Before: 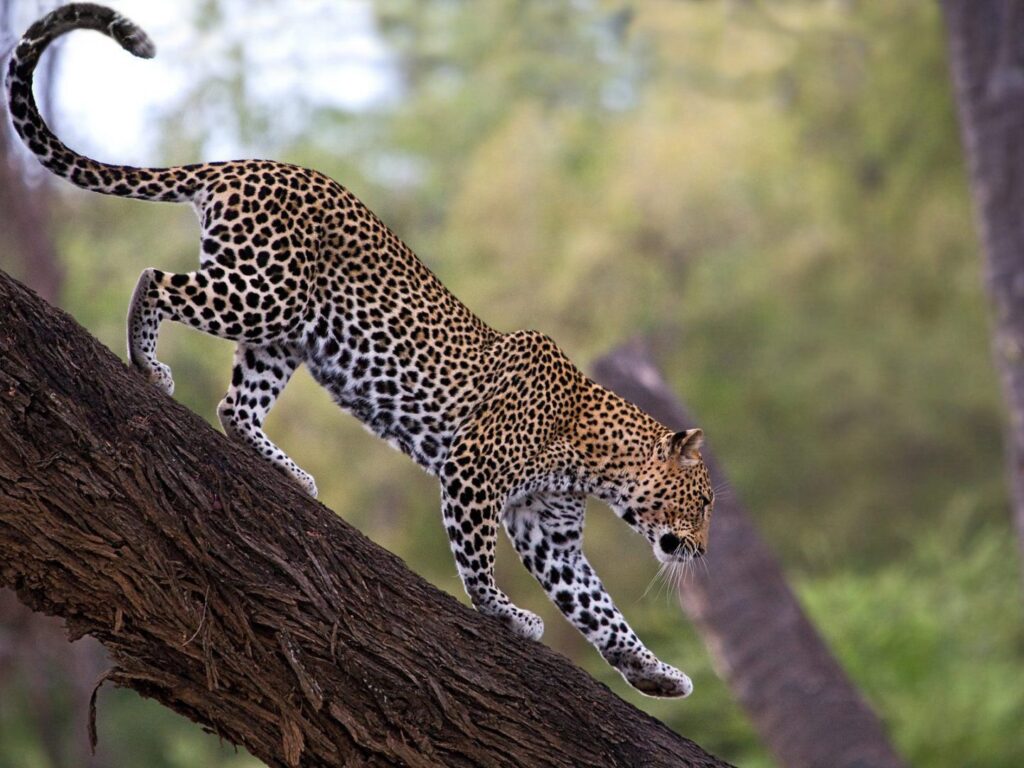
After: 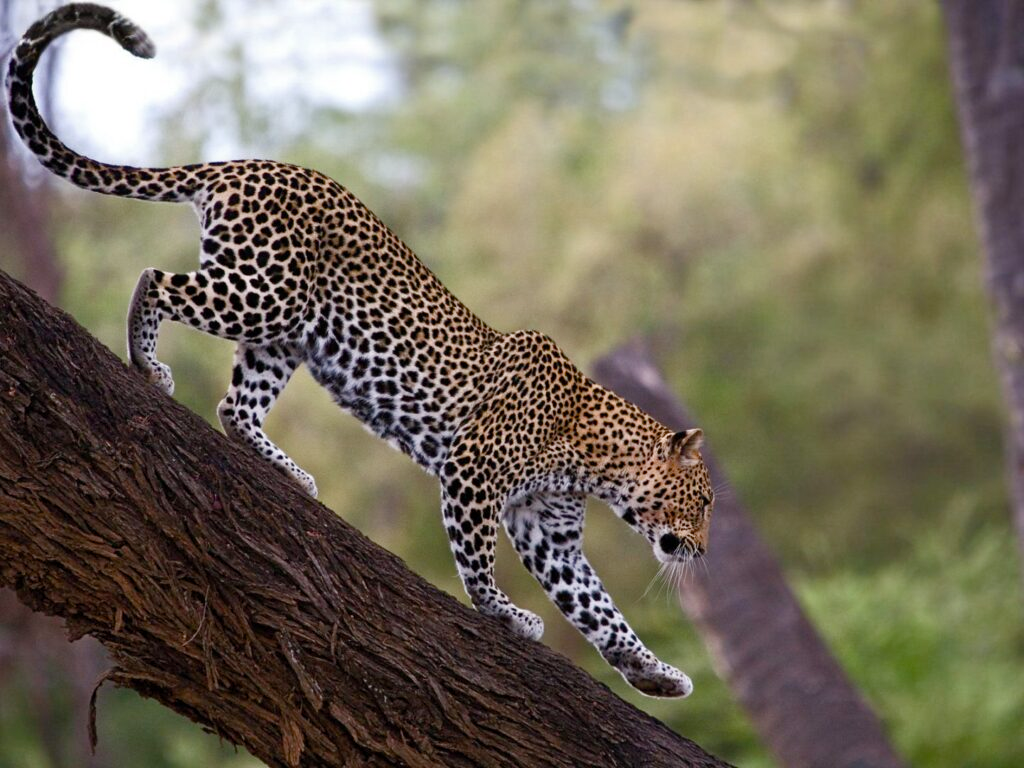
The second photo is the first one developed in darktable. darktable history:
color balance rgb: shadows lift › luminance -9.894%, shadows lift › chroma 0.791%, shadows lift › hue 113.62°, perceptual saturation grading › global saturation 20%, perceptual saturation grading › highlights -49.13%, perceptual saturation grading › shadows 26.032%
